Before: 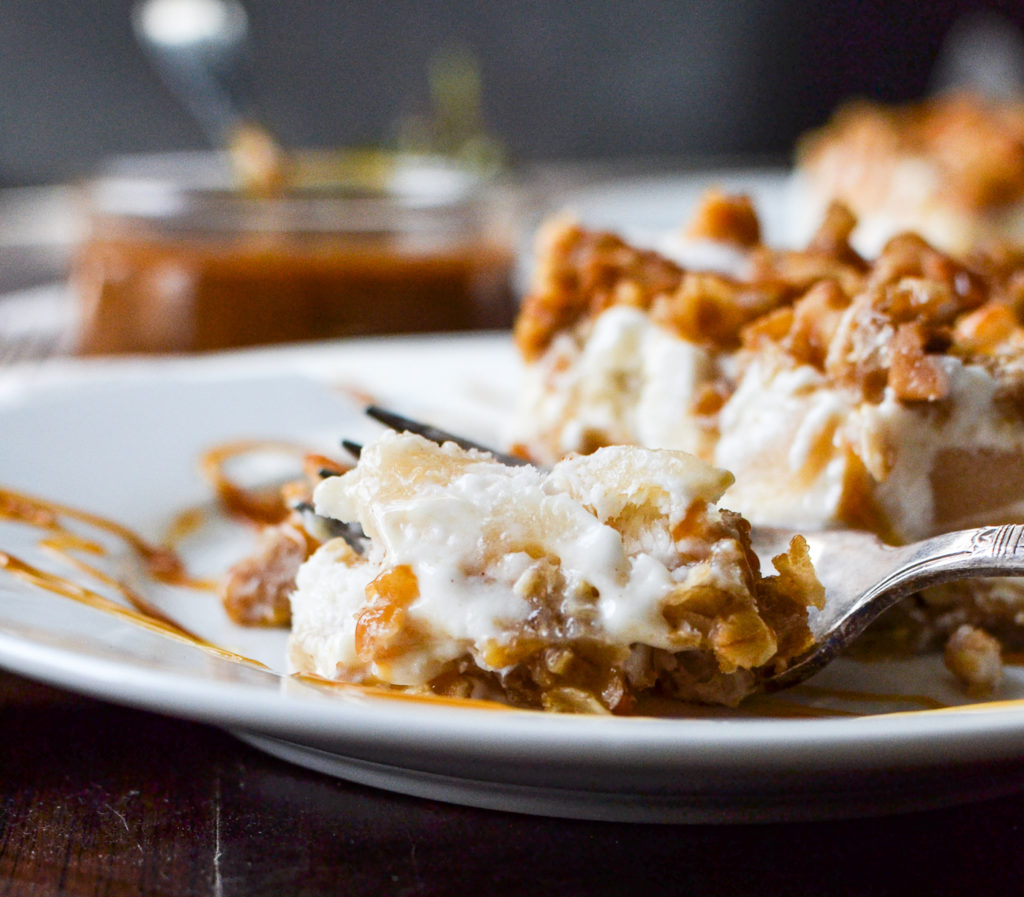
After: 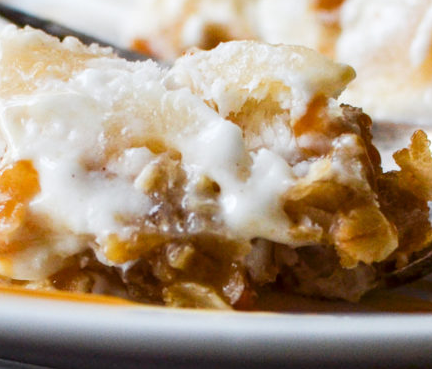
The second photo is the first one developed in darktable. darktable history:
crop: left 37.052%, top 45.177%, right 20.731%, bottom 13.621%
